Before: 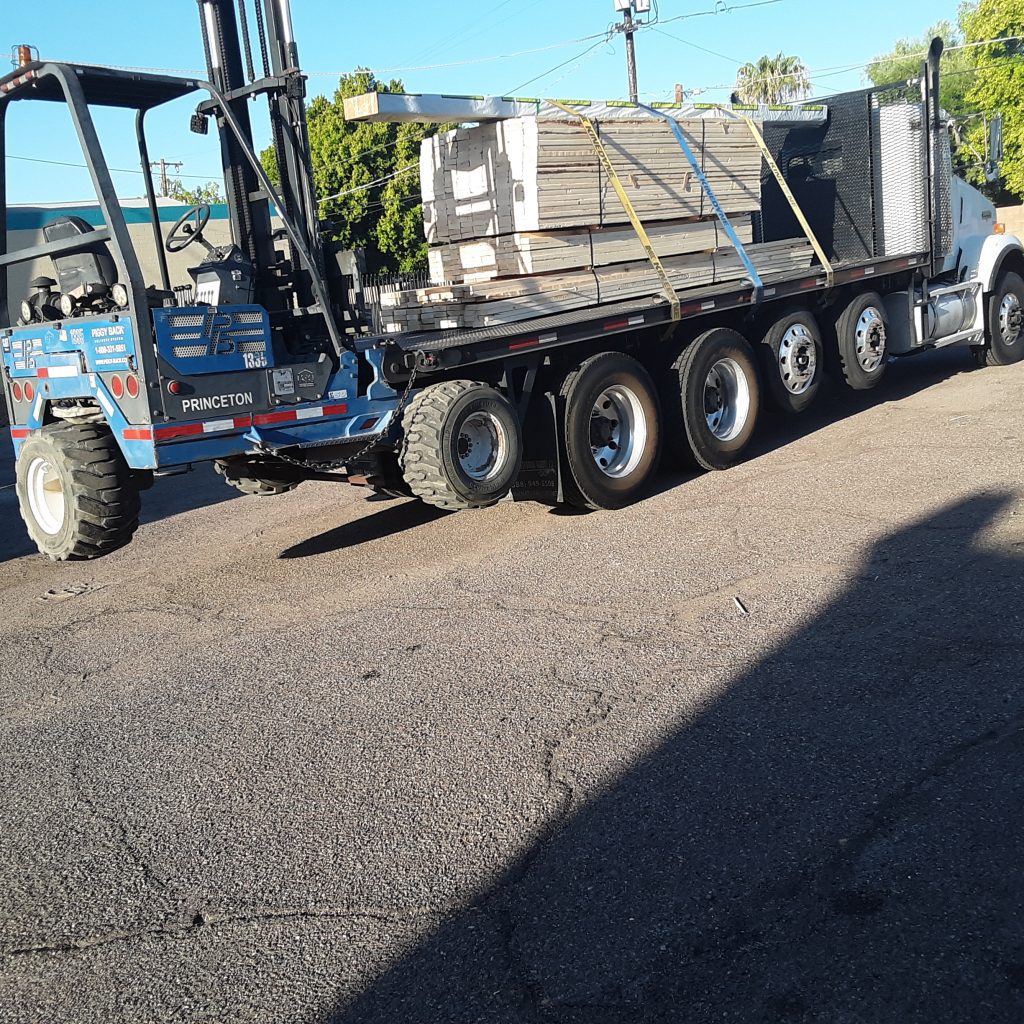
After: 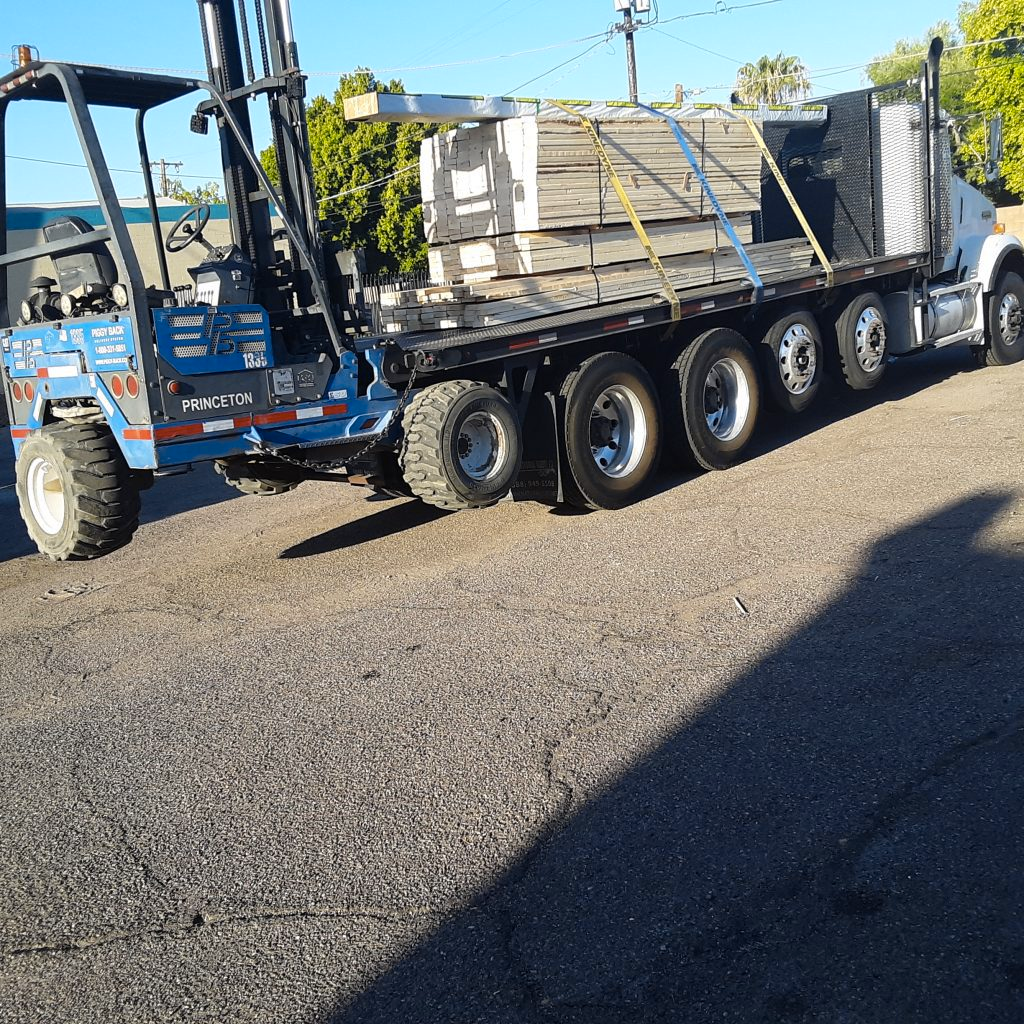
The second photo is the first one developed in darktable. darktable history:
white balance: emerald 1
color contrast: green-magenta contrast 0.85, blue-yellow contrast 1.25, unbound 0
